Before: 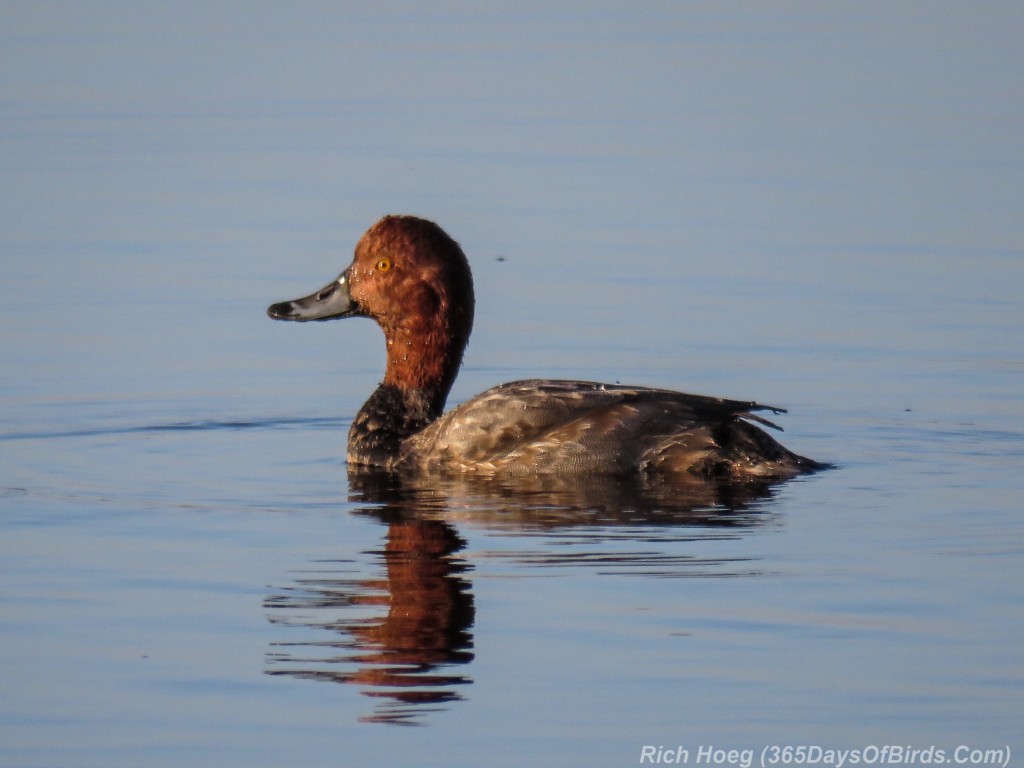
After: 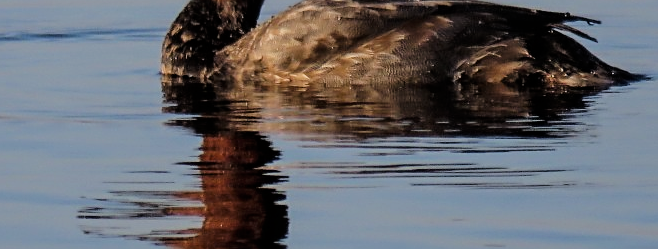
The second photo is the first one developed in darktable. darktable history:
tone curve: curves: ch0 [(0, 0) (0.058, 0.037) (0.214, 0.183) (0.304, 0.288) (0.561, 0.554) (0.687, 0.677) (0.768, 0.768) (0.858, 0.861) (0.987, 0.945)]; ch1 [(0, 0) (0.172, 0.123) (0.312, 0.296) (0.432, 0.448) (0.471, 0.469) (0.502, 0.5) (0.521, 0.505) (0.565, 0.569) (0.663, 0.663) (0.703, 0.721) (0.857, 0.917) (1, 1)]; ch2 [(0, 0) (0.411, 0.424) (0.485, 0.497) (0.502, 0.5) (0.517, 0.511) (0.556, 0.562) (0.626, 0.594) (0.709, 0.661) (1, 1)], color space Lab, linked channels, preserve colors none
sharpen: on, module defaults
color zones: curves: ch1 [(0, 0.513) (0.143, 0.524) (0.286, 0.511) (0.429, 0.506) (0.571, 0.503) (0.714, 0.503) (0.857, 0.508) (1, 0.513)]
crop: left 18.176%, top 50.755%, right 17.524%, bottom 16.8%
filmic rgb: black relative exposure -7.44 EV, white relative exposure 4.85 EV, hardness 3.4, color science v6 (2022)
